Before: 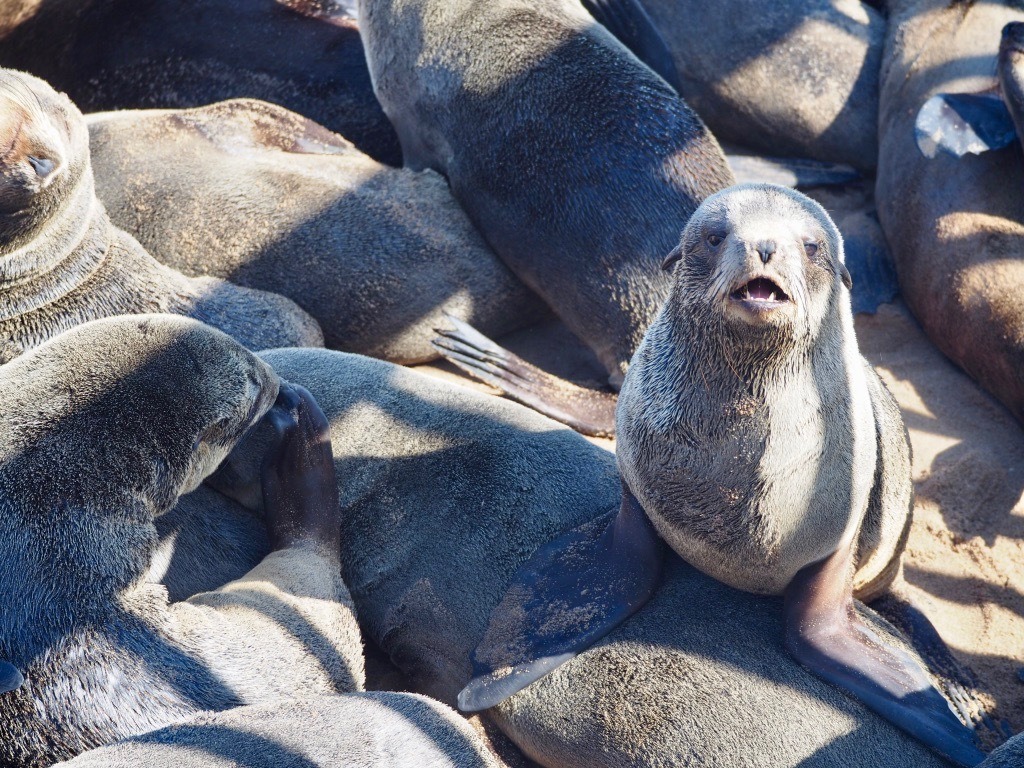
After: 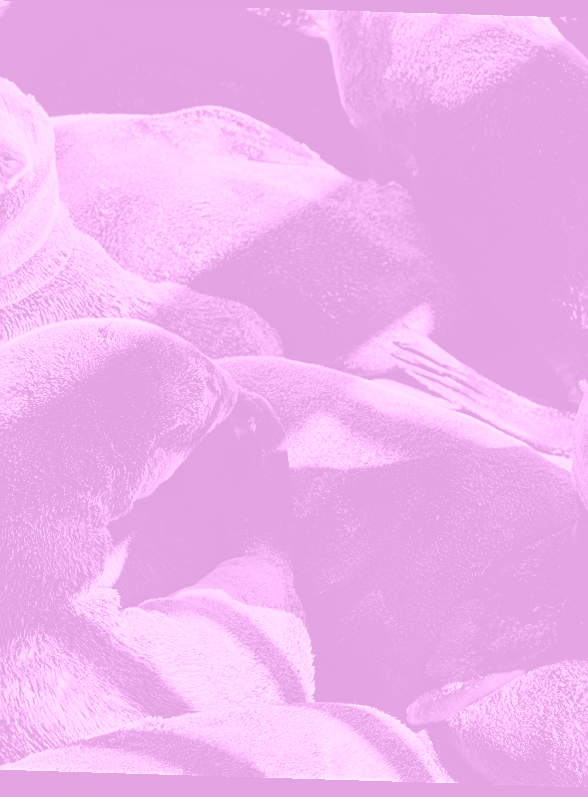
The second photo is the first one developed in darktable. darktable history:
exposure: exposure -0.05 EV
shadows and highlights: on, module defaults
rotate and perspective: rotation 1.72°, automatic cropping off
crop: left 5.114%, right 38.589%
base curve: curves: ch0 [(0, 0.02) (0.083, 0.036) (1, 1)], preserve colors none
sharpen: on, module defaults
colorize: hue 331.2°, saturation 75%, source mix 30.28%, lightness 70.52%, version 1
color balance rgb: linear chroma grading › shadows -3%, linear chroma grading › highlights -4%
